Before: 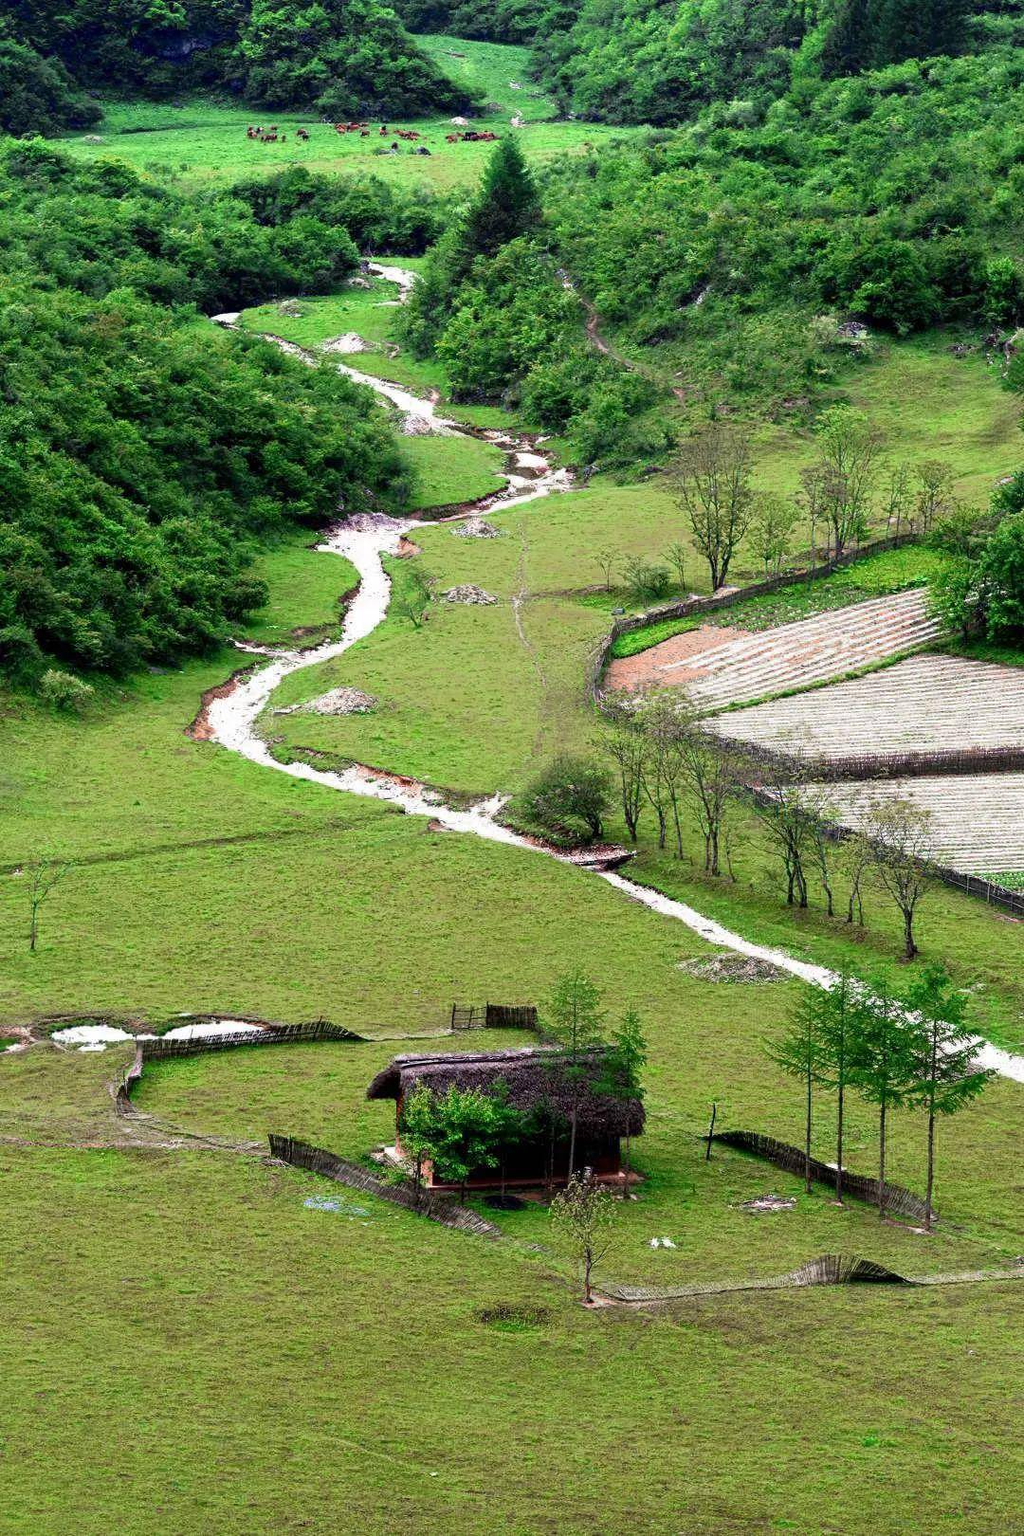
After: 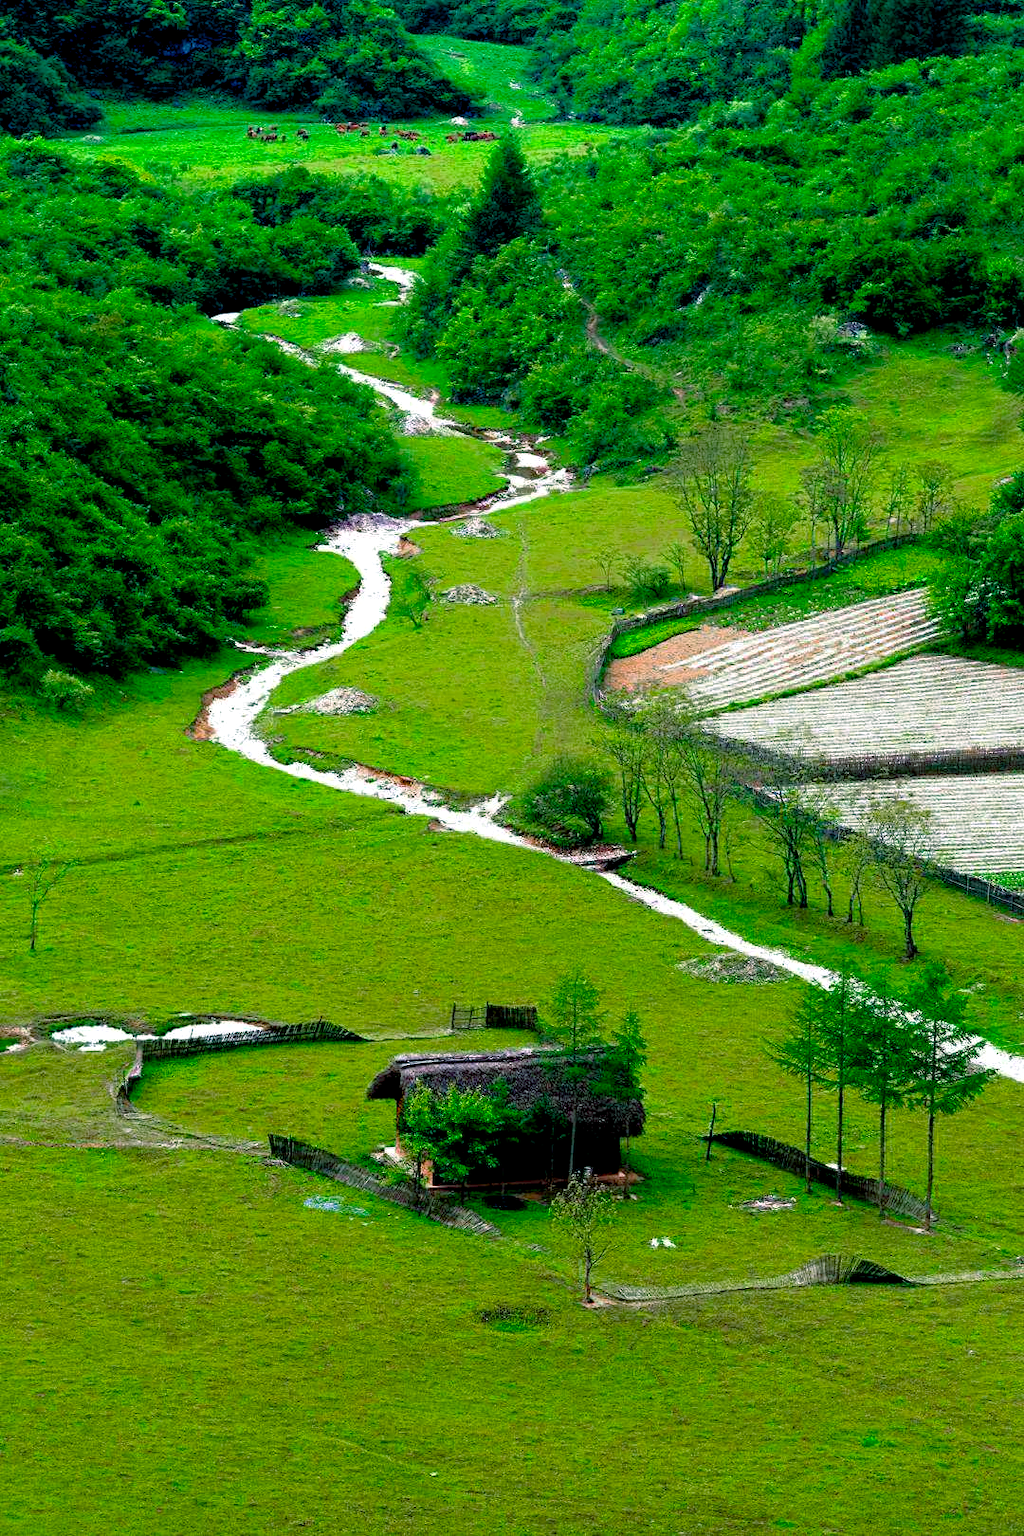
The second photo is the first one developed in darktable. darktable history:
color balance rgb: power › chroma 2.153%, power › hue 166.25°, global offset › luminance -0.87%, linear chroma grading › global chroma 9.044%, perceptual saturation grading › global saturation 30.564%, perceptual brilliance grading › global brilliance 2.907%, perceptual brilliance grading › highlights -2.347%, perceptual brilliance grading › shadows 3.026%, global vibrance 20%
tone equalizer: -8 EV 0 EV, -7 EV 0.003 EV, -6 EV -0.004 EV, -5 EV -0.005 EV, -4 EV -0.077 EV, -3 EV -0.226 EV, -2 EV -0.238 EV, -1 EV 0.087 EV, +0 EV 0.295 EV, edges refinement/feathering 500, mask exposure compensation -1.57 EV, preserve details no
